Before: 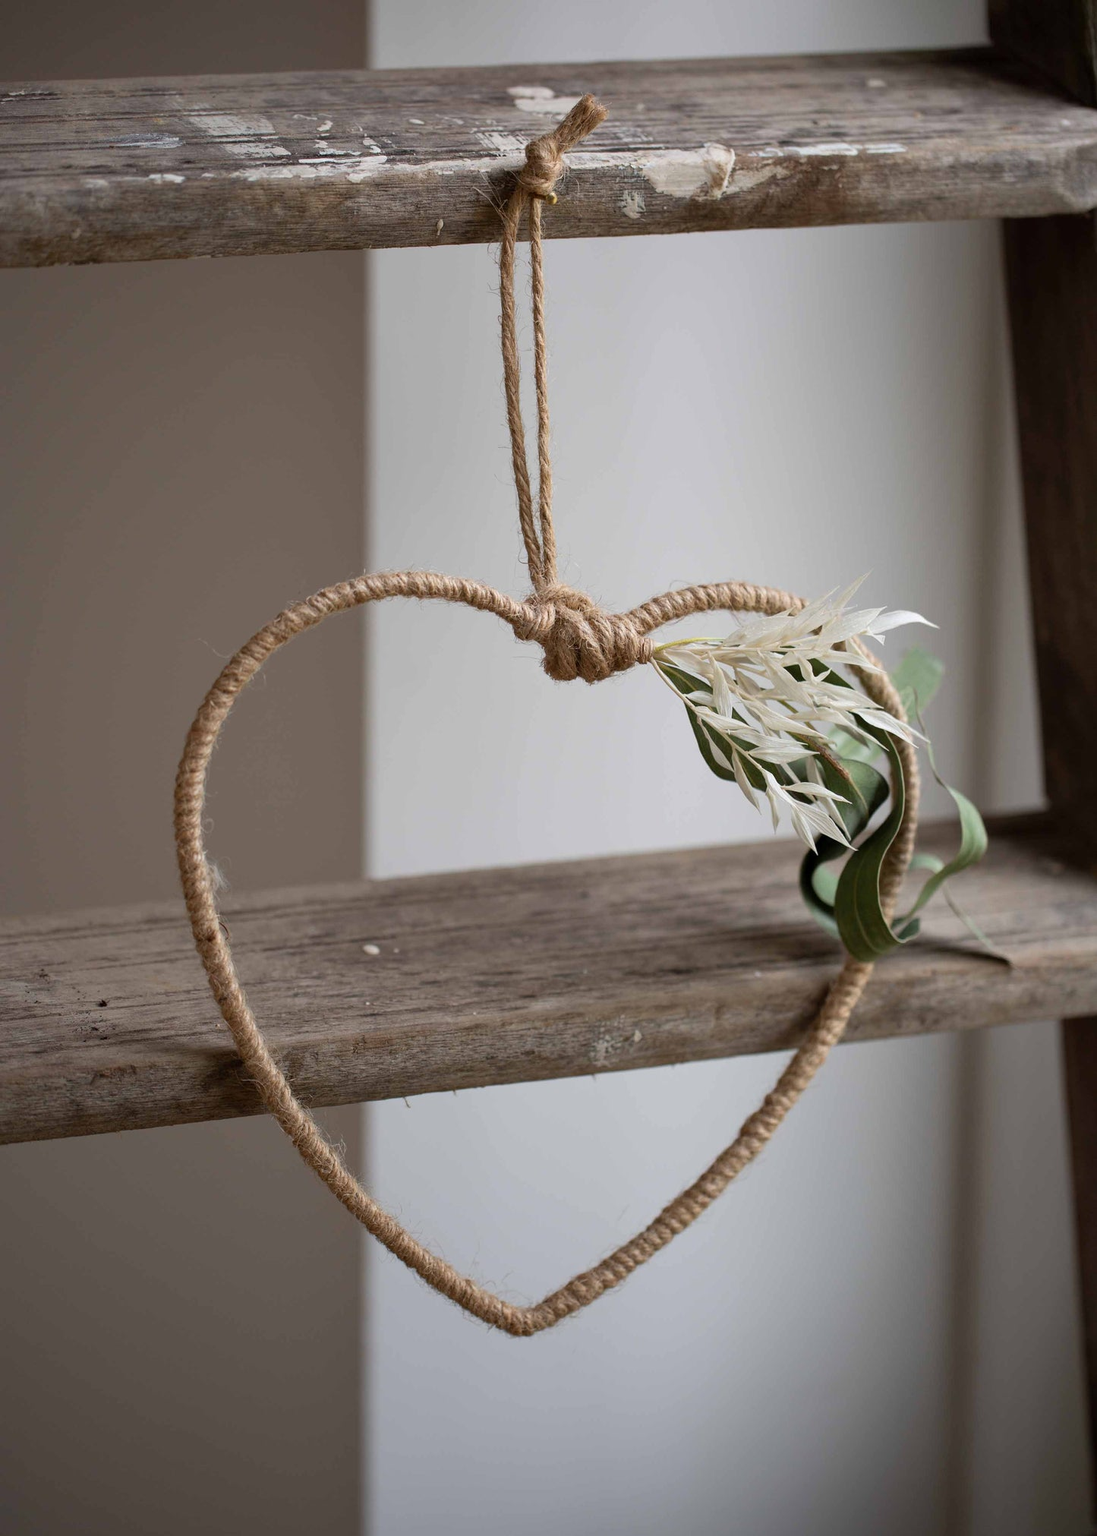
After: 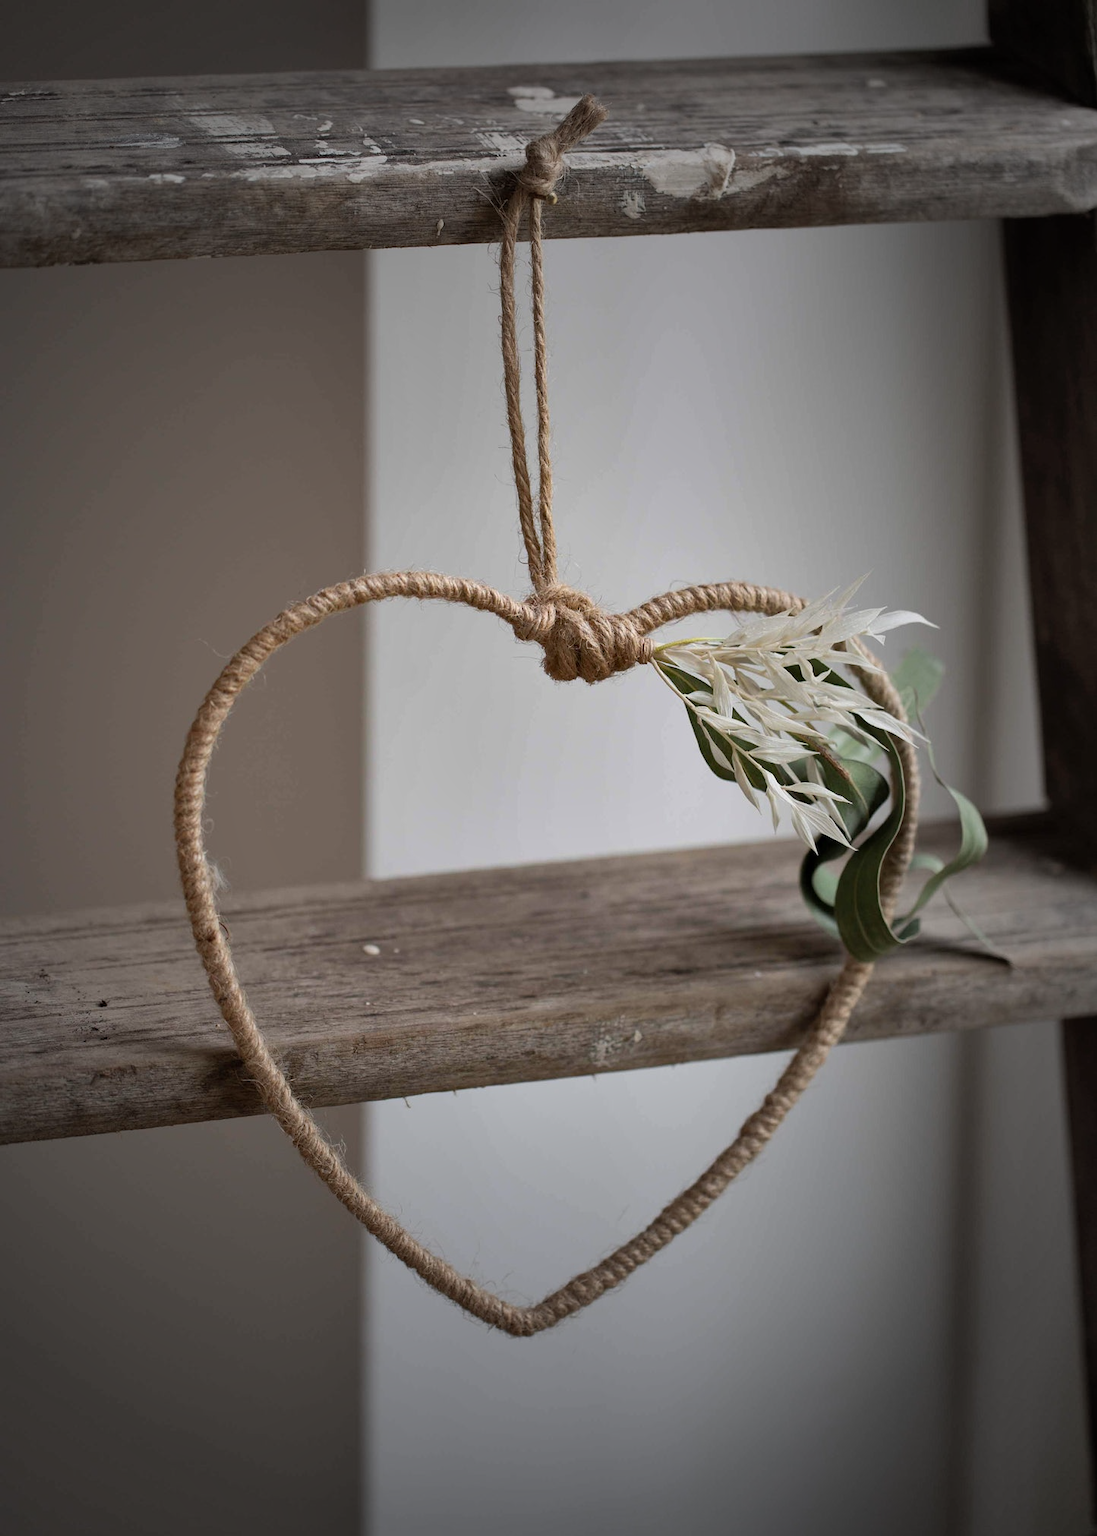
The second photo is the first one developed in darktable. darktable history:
shadows and highlights: low approximation 0.01, soften with gaussian
vignetting: fall-off start 33.76%, fall-off radius 64.94%, brightness -0.575, center (-0.12, -0.002), width/height ratio 0.959
